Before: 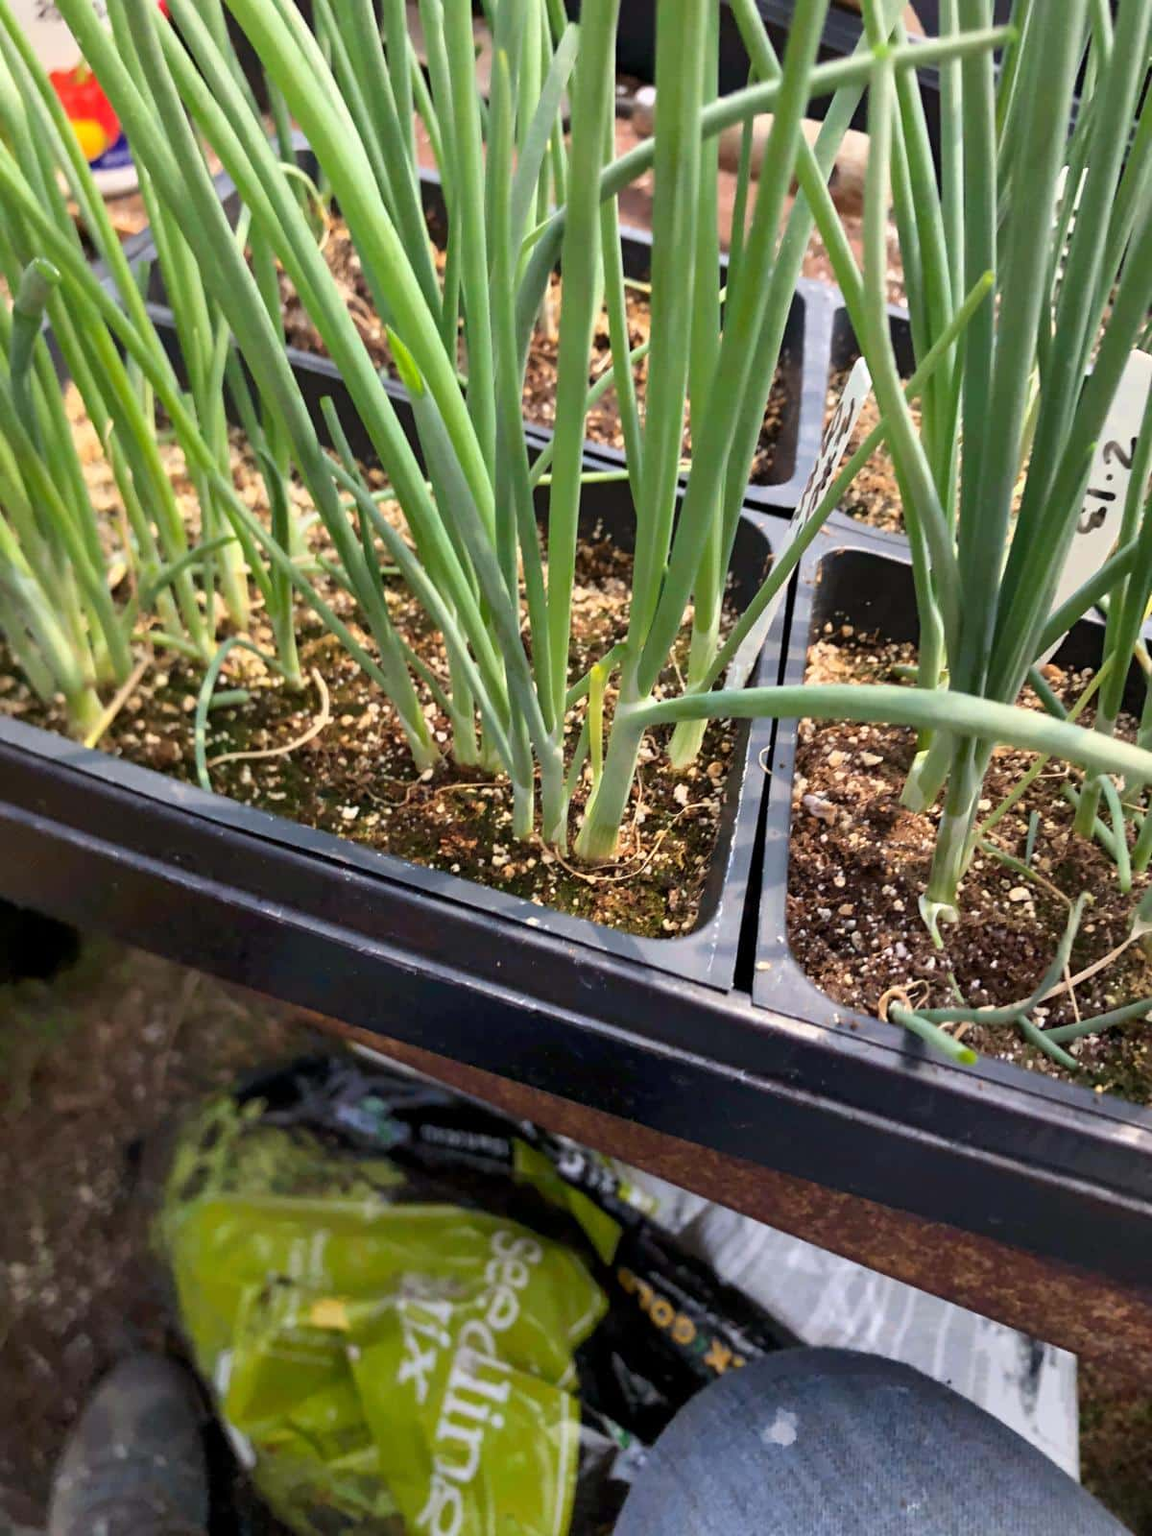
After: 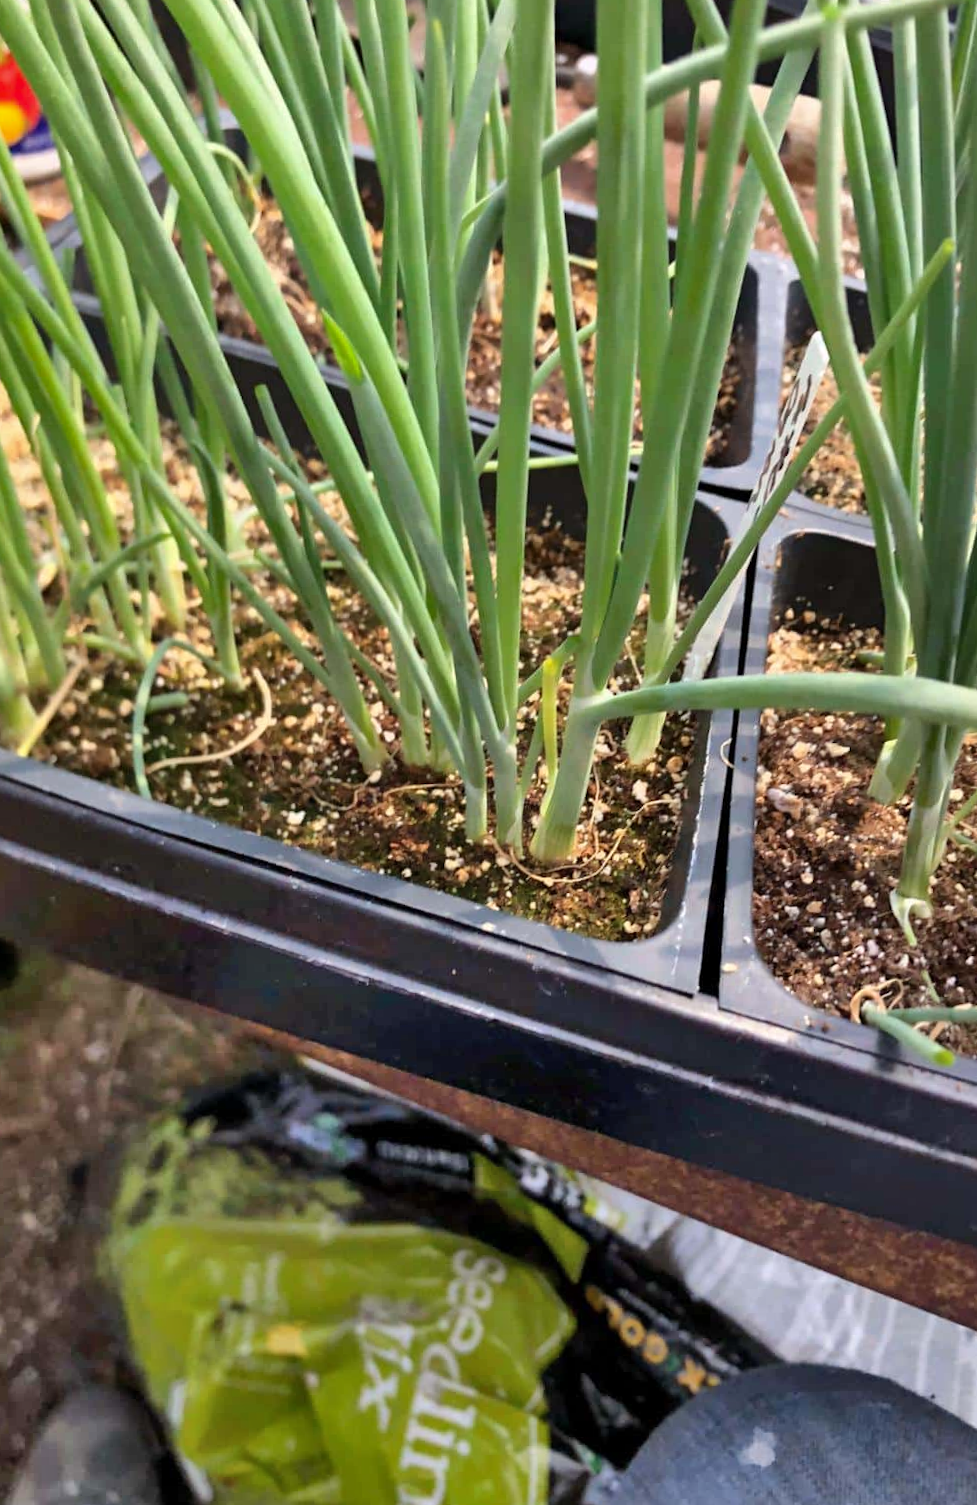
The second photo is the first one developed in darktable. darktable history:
shadows and highlights: shadows 60.97, soften with gaussian
crop and rotate: angle 1.28°, left 4.54%, top 0.725%, right 11.64%, bottom 2.435%
